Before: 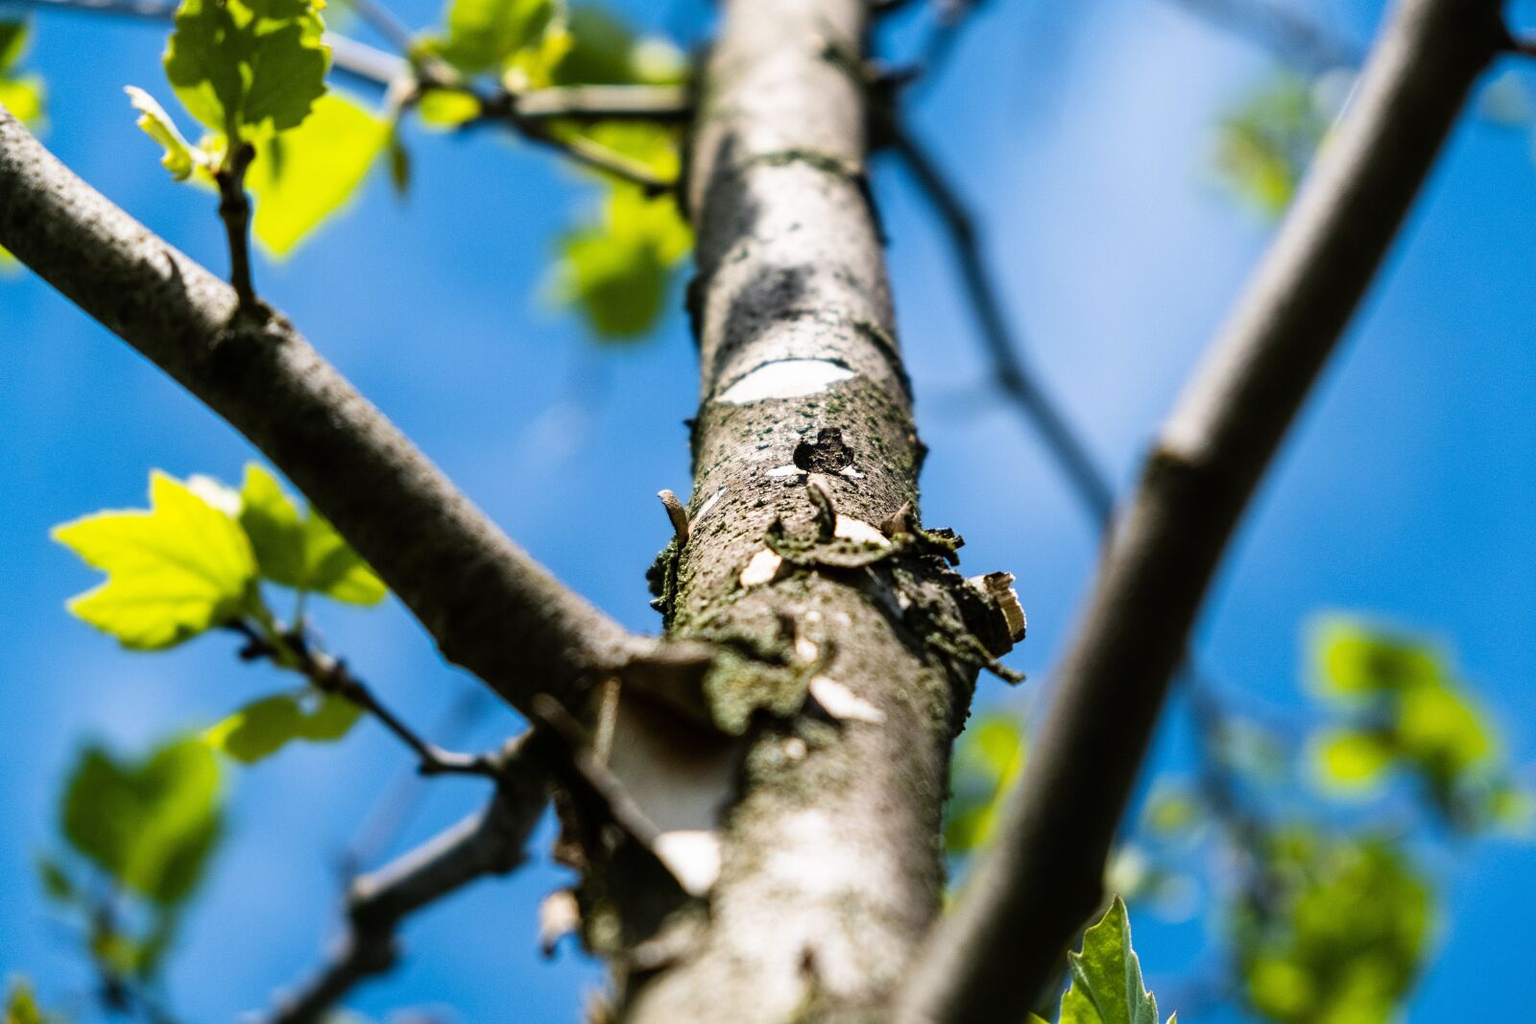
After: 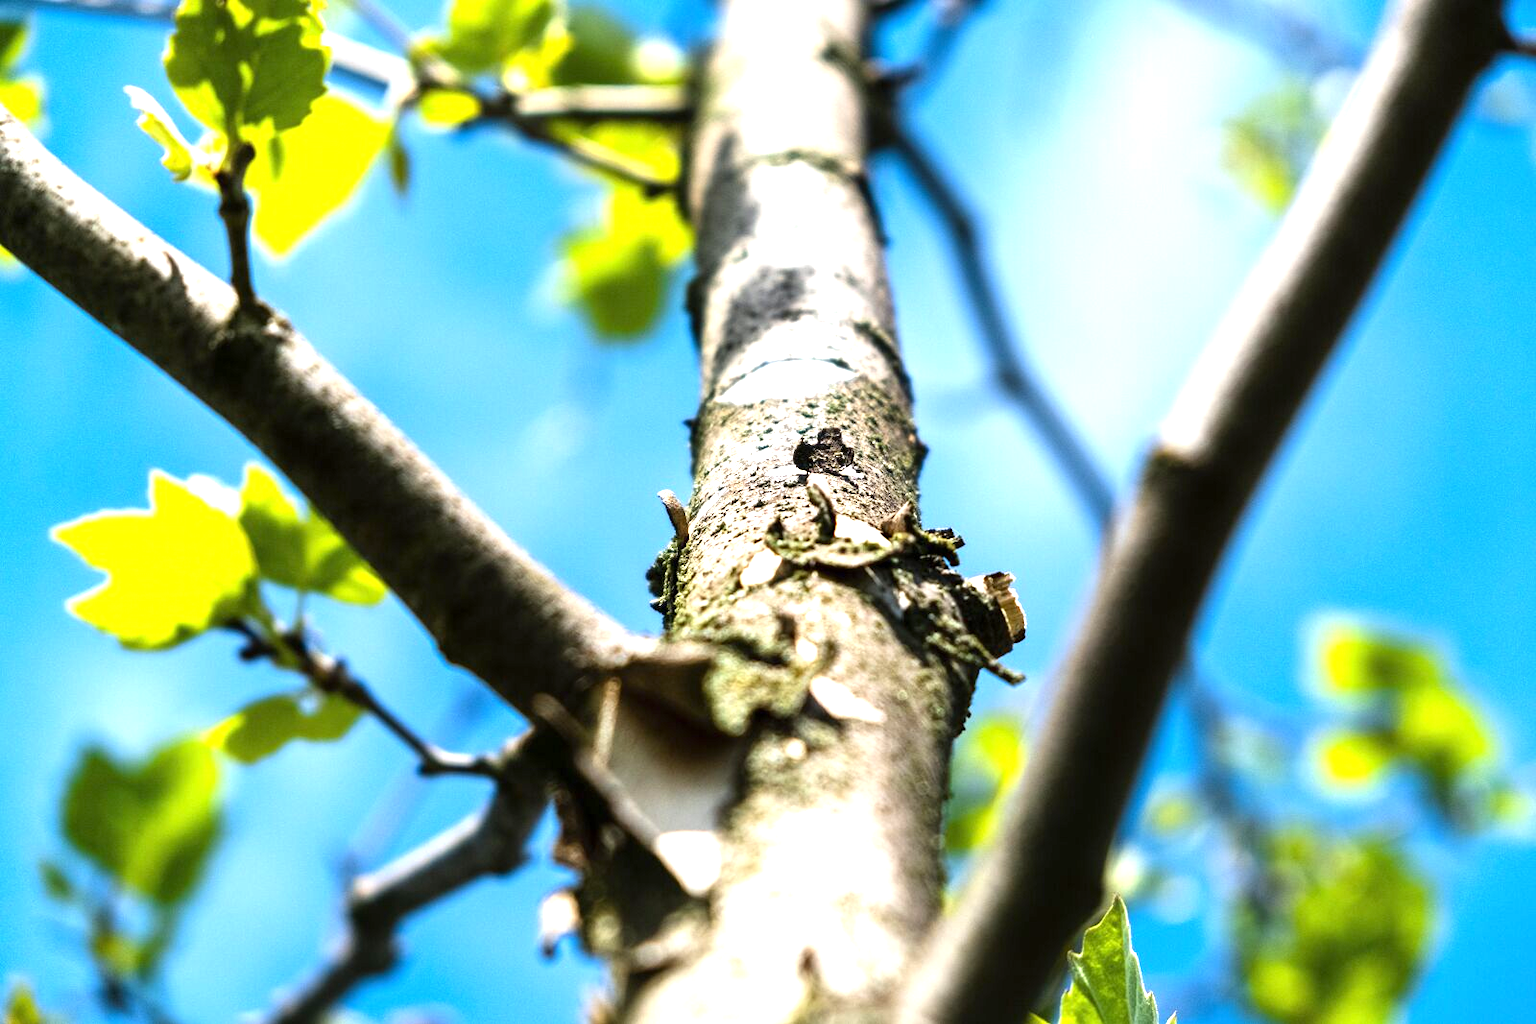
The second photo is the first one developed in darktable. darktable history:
exposure: exposure 1.093 EV, compensate highlight preservation false
